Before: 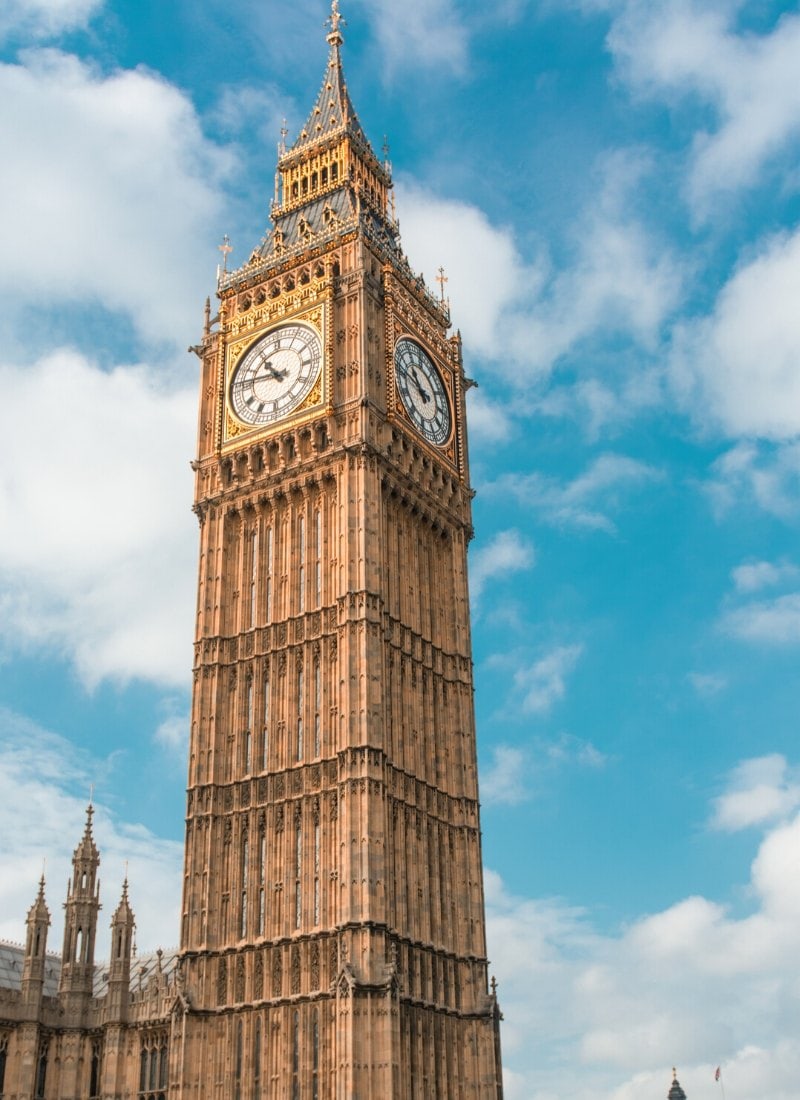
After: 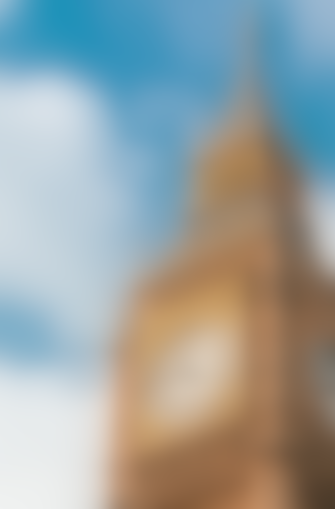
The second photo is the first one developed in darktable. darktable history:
tone equalizer: on, module defaults
crop and rotate: left 10.817%, top 0.062%, right 47.194%, bottom 53.626%
lowpass: radius 16, unbound 0
